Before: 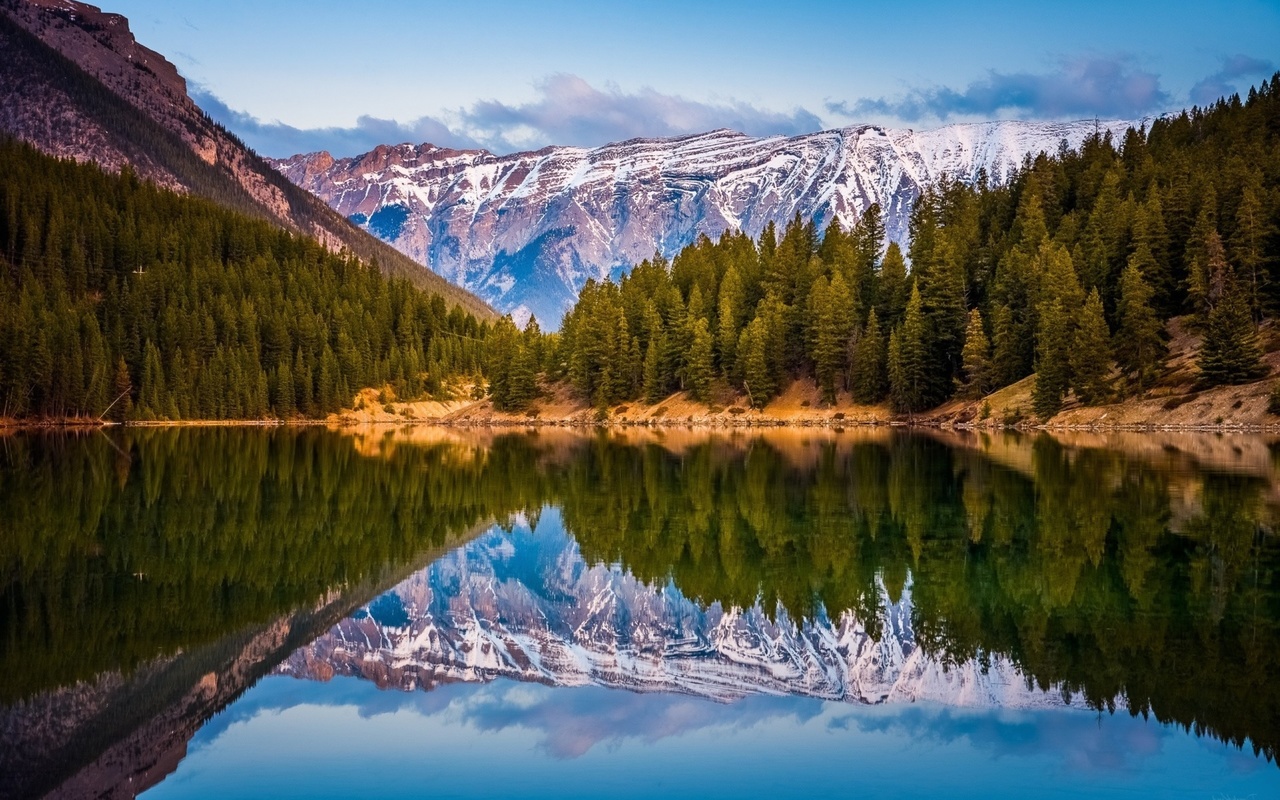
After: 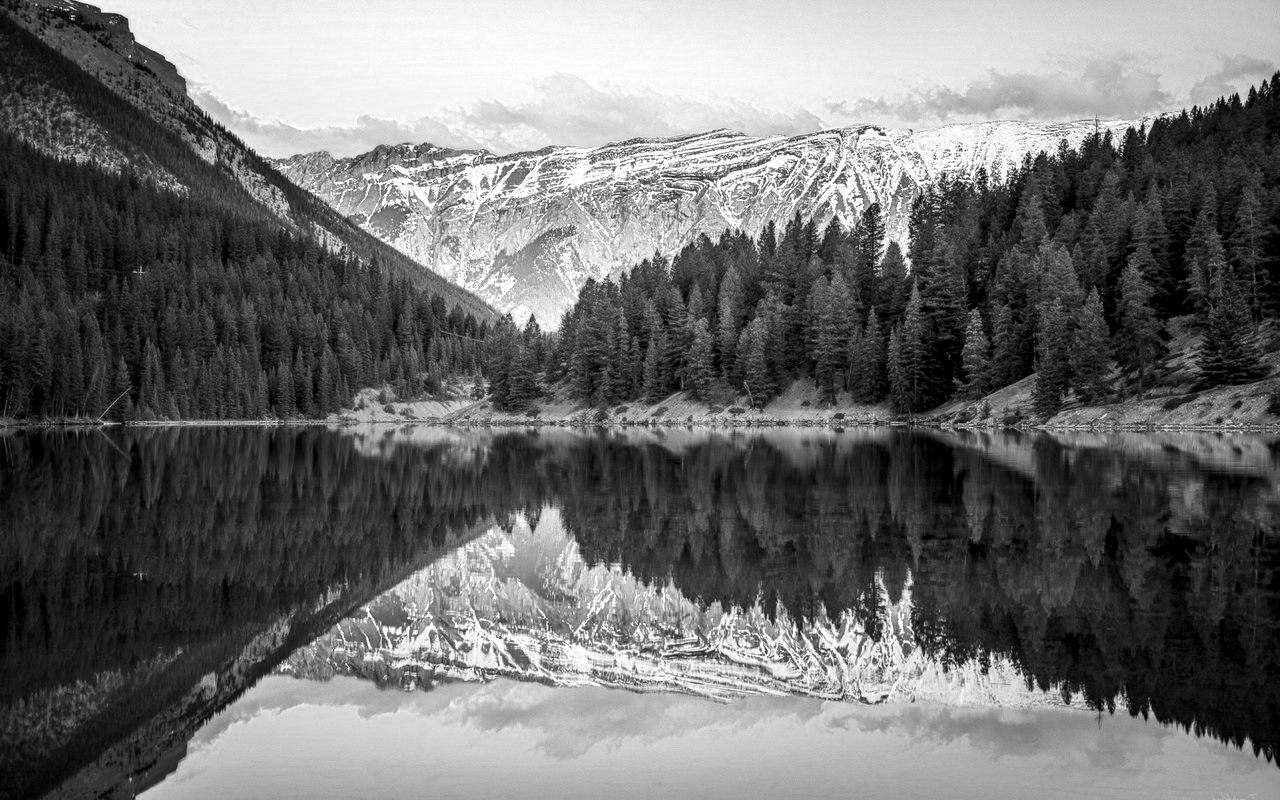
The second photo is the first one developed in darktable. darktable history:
local contrast: on, module defaults
color zones: curves: ch0 [(0, 0.613) (0.01, 0.613) (0.245, 0.448) (0.498, 0.529) (0.642, 0.665) (0.879, 0.777) (0.99, 0.613)]; ch1 [(0, 0) (0.143, 0) (0.286, 0) (0.429, 0) (0.571, 0) (0.714, 0) (0.857, 0)], mix 23.94%
